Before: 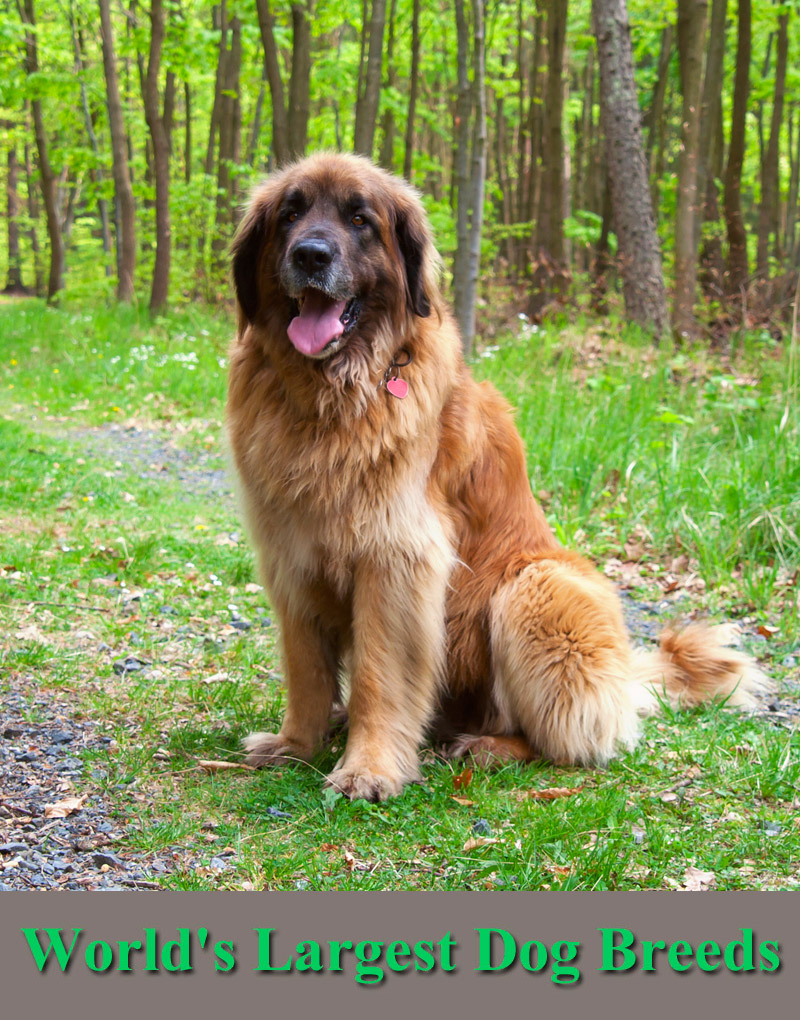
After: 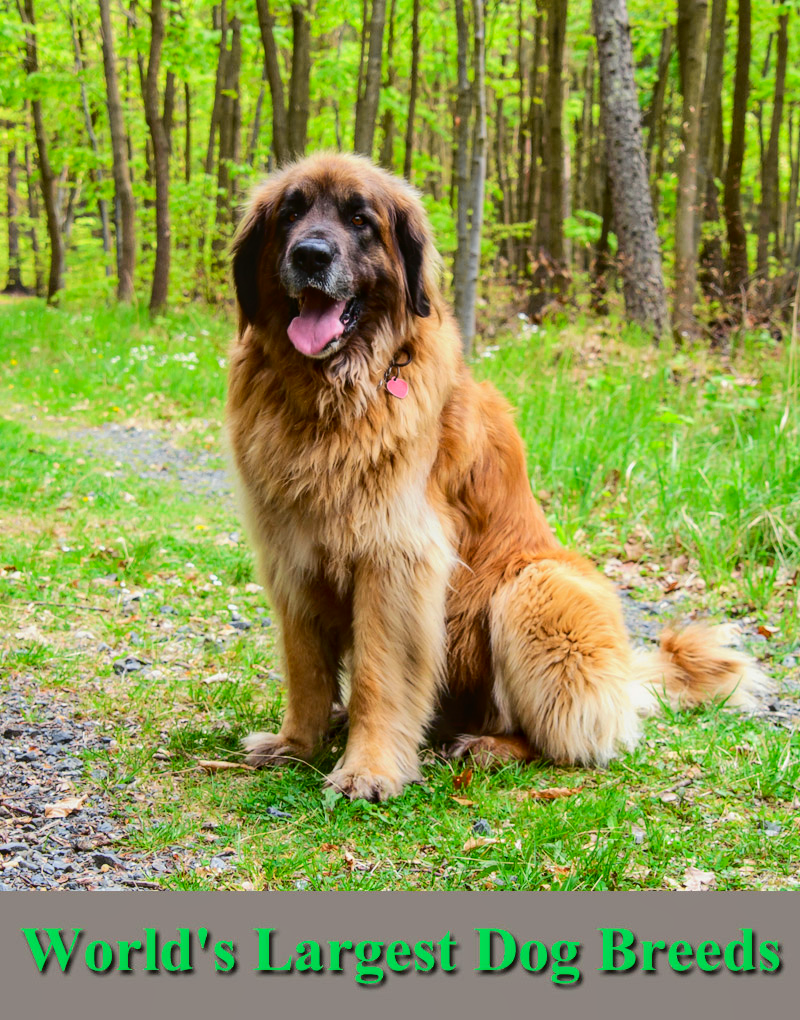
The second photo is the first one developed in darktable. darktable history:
tone curve: curves: ch0 [(0, 0.03) (0.113, 0.087) (0.207, 0.184) (0.515, 0.612) (0.712, 0.793) (1, 0.946)]; ch1 [(0, 0) (0.172, 0.123) (0.317, 0.279) (0.407, 0.401) (0.476, 0.482) (0.505, 0.499) (0.534, 0.534) (0.632, 0.645) (0.726, 0.745) (1, 1)]; ch2 [(0, 0) (0.411, 0.424) (0.476, 0.492) (0.521, 0.524) (0.541, 0.559) (0.65, 0.699) (1, 1)], color space Lab, independent channels, preserve colors none
local contrast: on, module defaults
rgb curve: curves: ch0 [(0, 0) (0.175, 0.154) (0.785, 0.663) (1, 1)]
